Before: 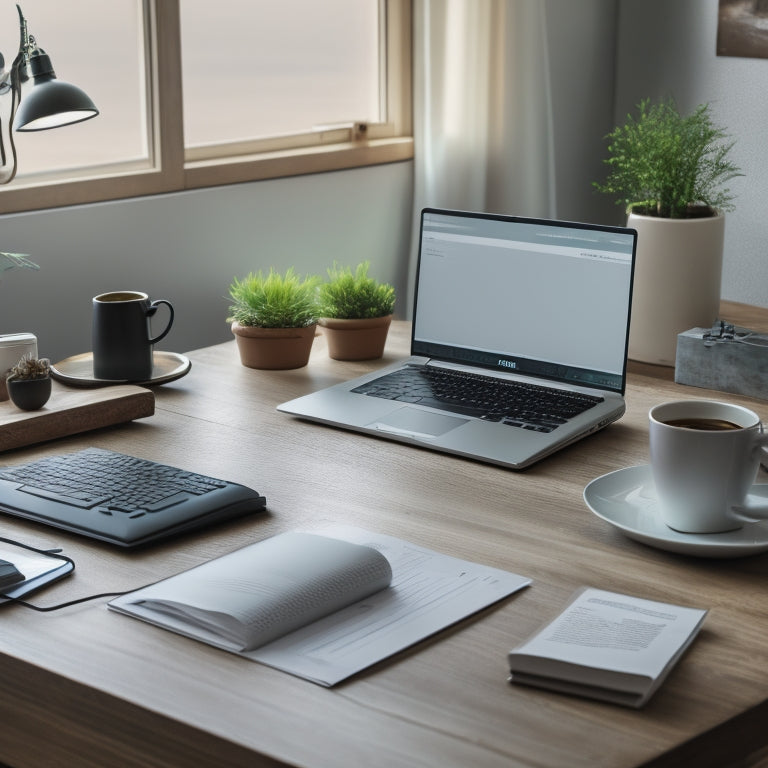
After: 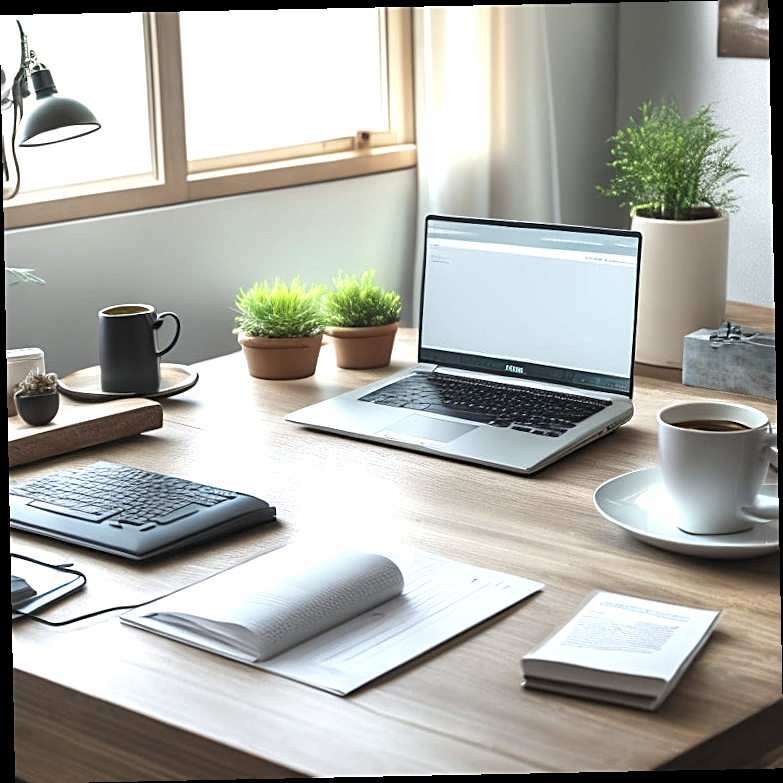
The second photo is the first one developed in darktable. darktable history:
exposure: exposure 1.061 EV, compensate highlight preservation false
rotate and perspective: rotation -1.17°, automatic cropping off
sharpen: on, module defaults
